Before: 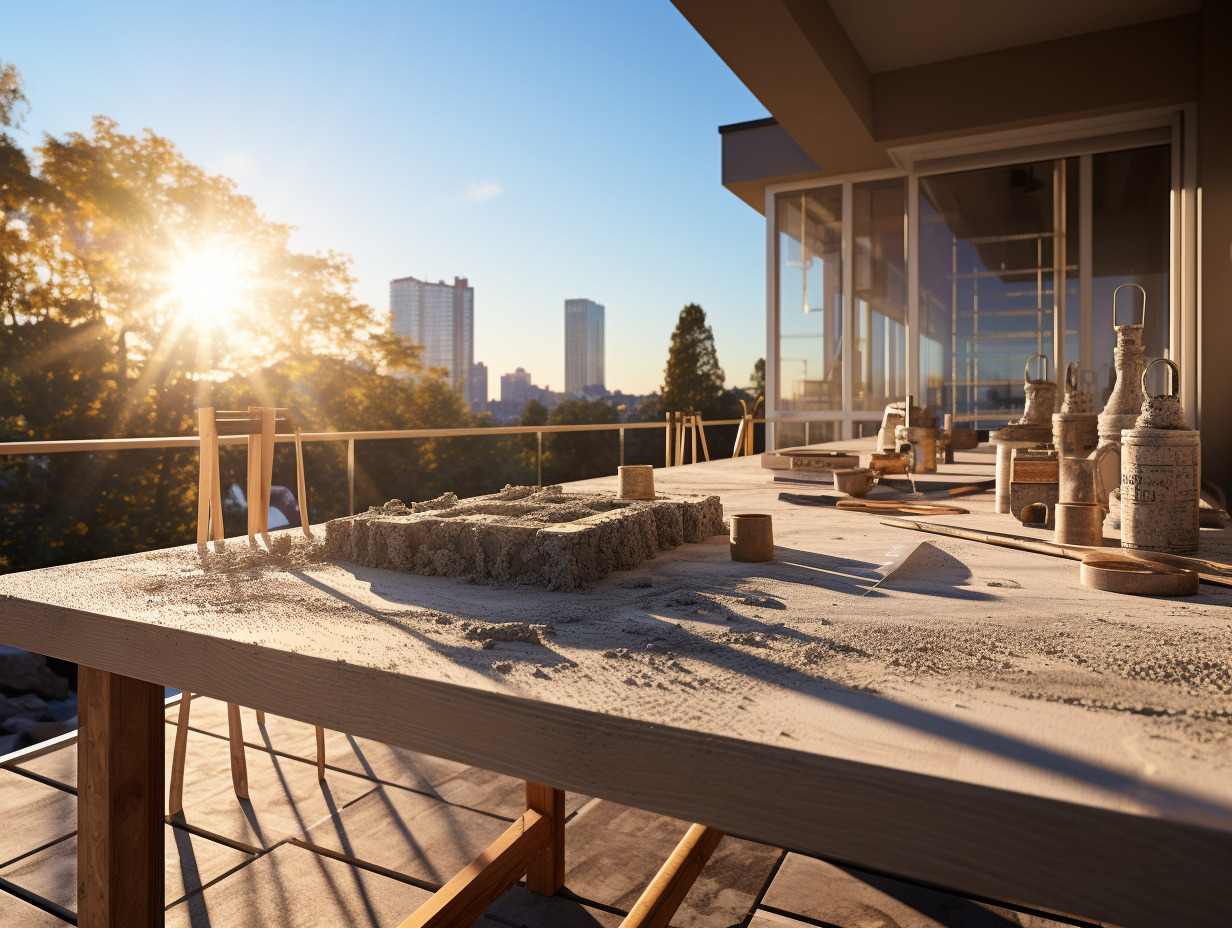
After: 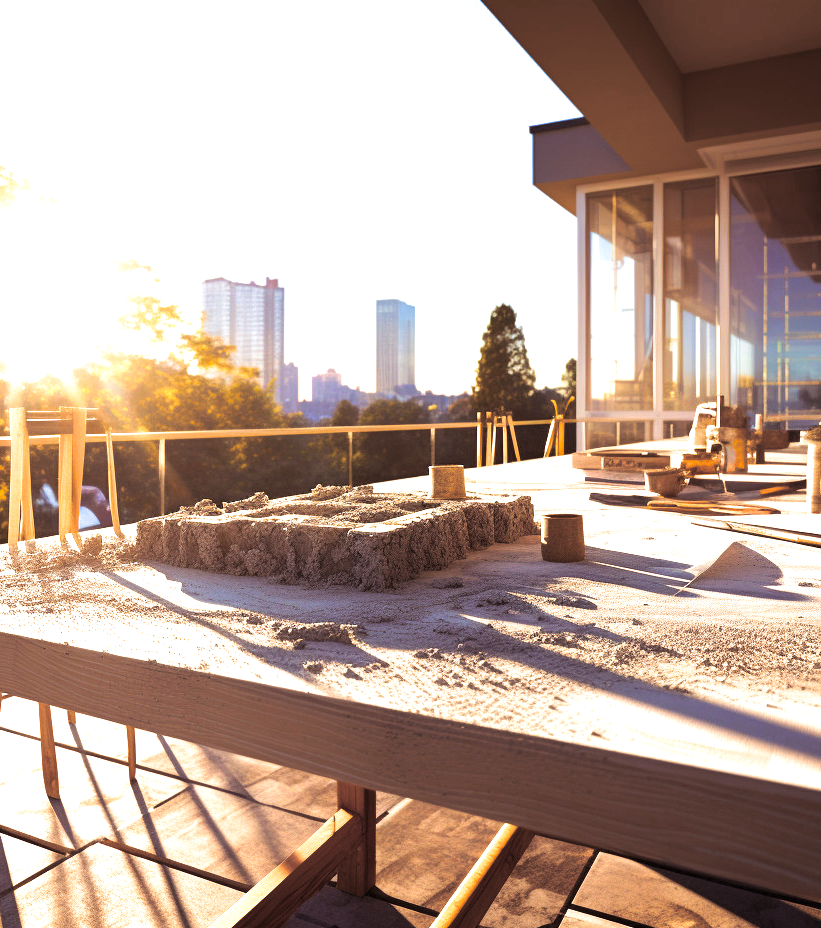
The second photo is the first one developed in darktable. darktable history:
crop: left 15.419%, right 17.914%
exposure: black level correction 0, exposure 1.1 EV, compensate exposure bias true, compensate highlight preservation false
color balance rgb: perceptual saturation grading › global saturation 20%, perceptual saturation grading › highlights -25%, perceptual saturation grading › shadows 50.52%, global vibrance 40.24%
tone equalizer: on, module defaults
split-toning: shadows › saturation 0.24, highlights › hue 54°, highlights › saturation 0.24
white balance: red 0.98, blue 1.034
